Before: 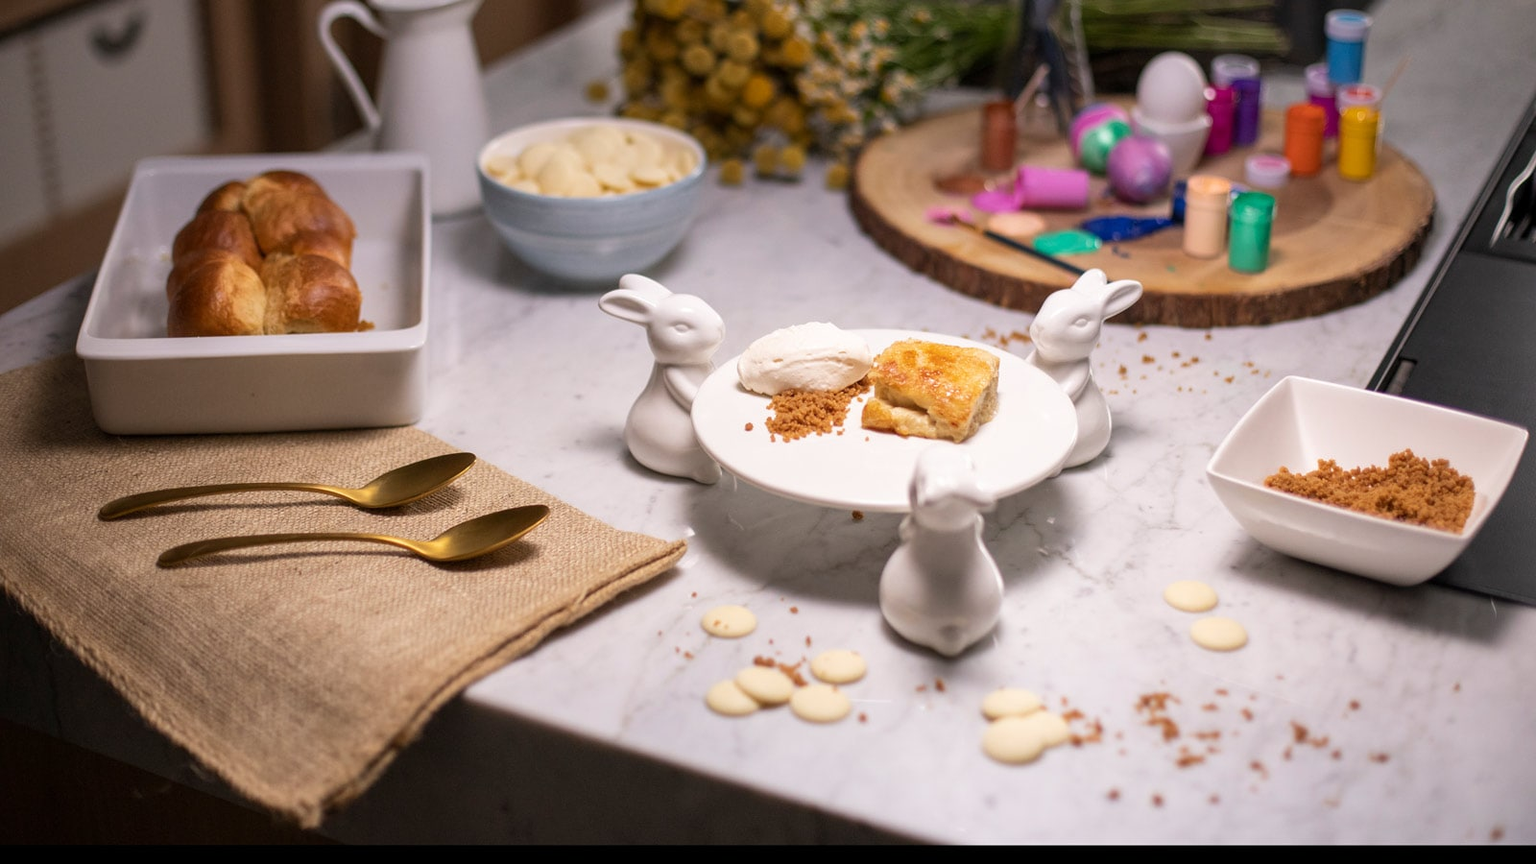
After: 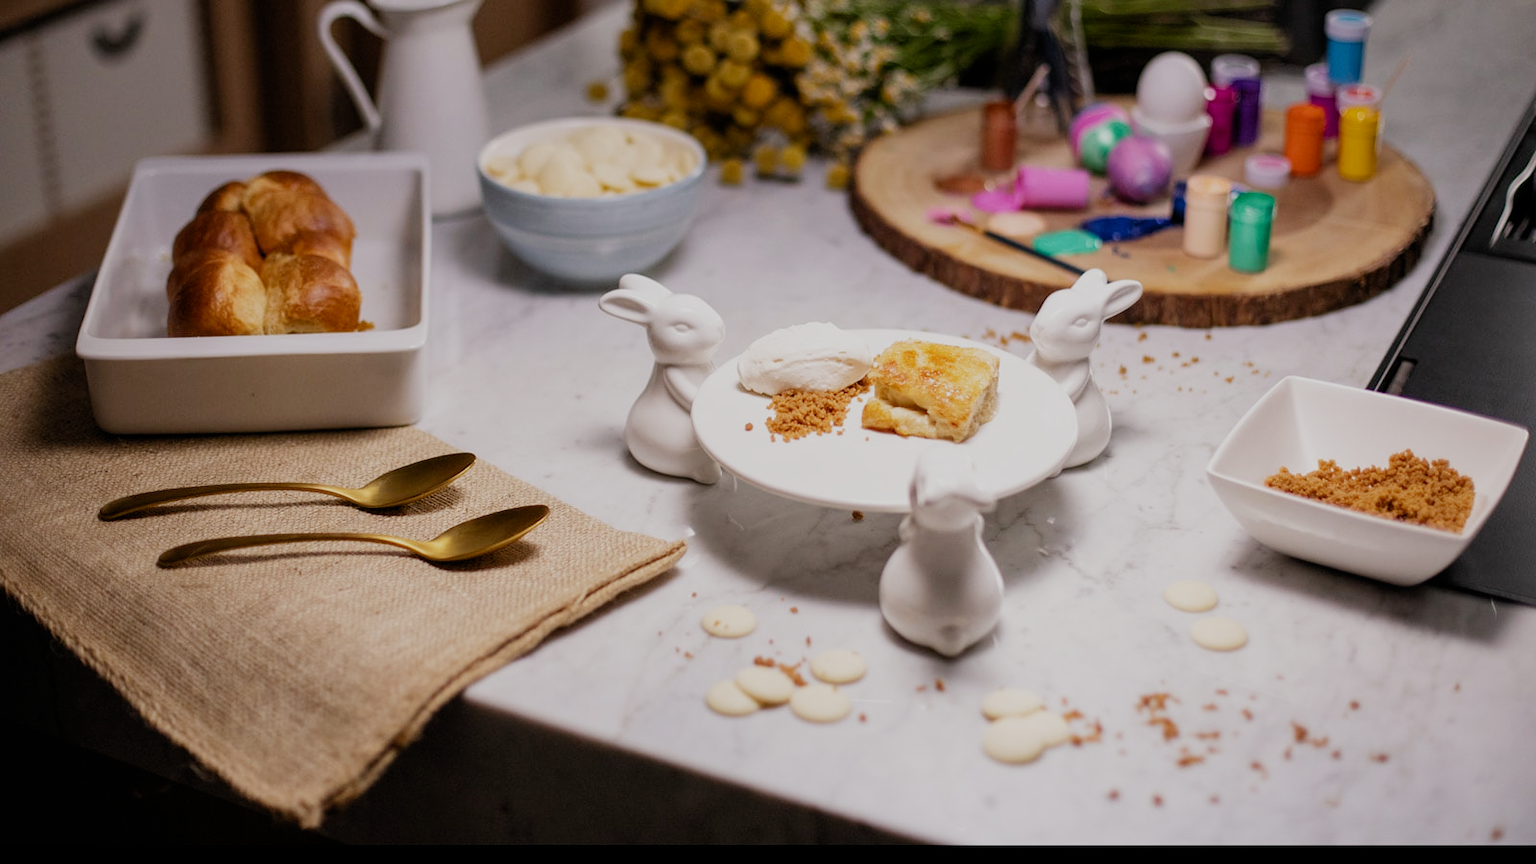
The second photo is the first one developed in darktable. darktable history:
filmic rgb: black relative exposure -7.65 EV, white relative exposure 4.56 EV, hardness 3.61, preserve chrominance no, color science v4 (2020)
